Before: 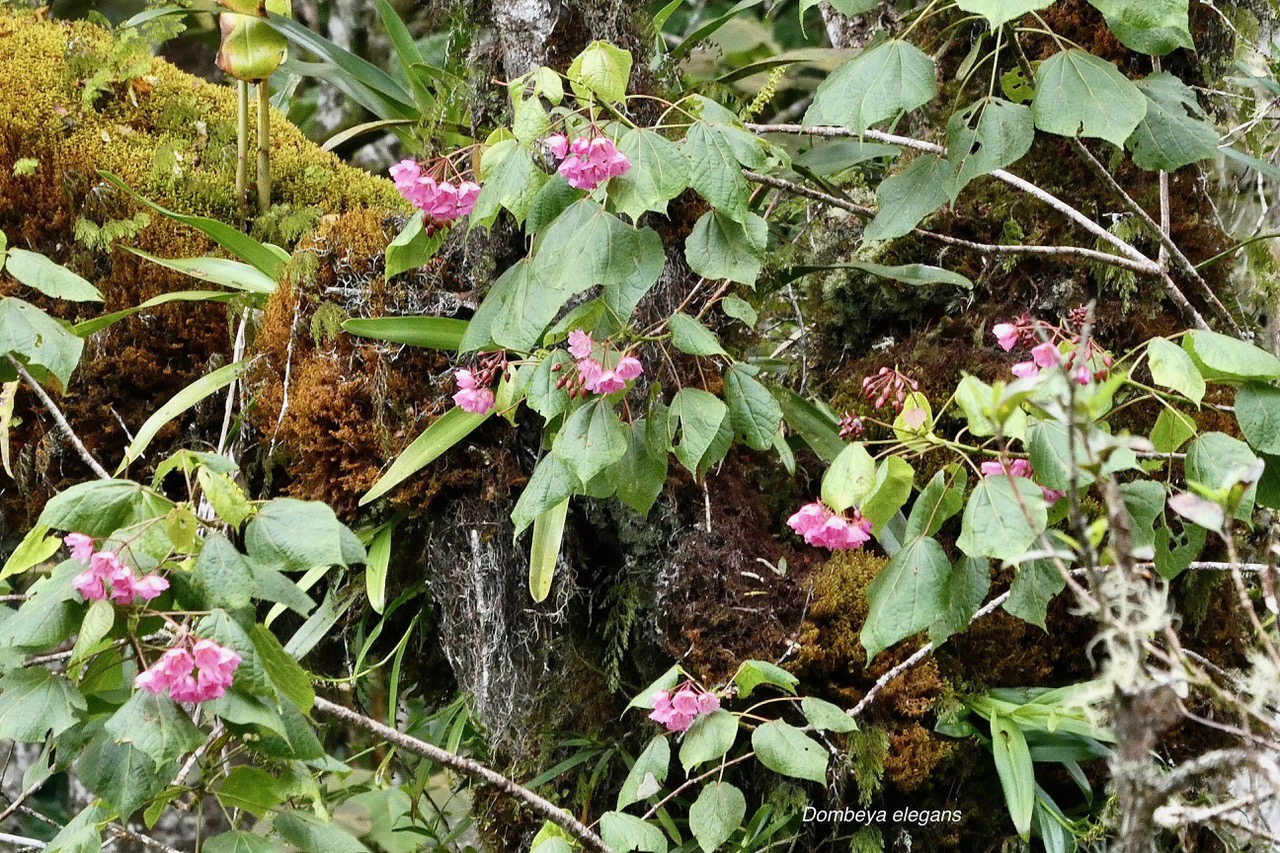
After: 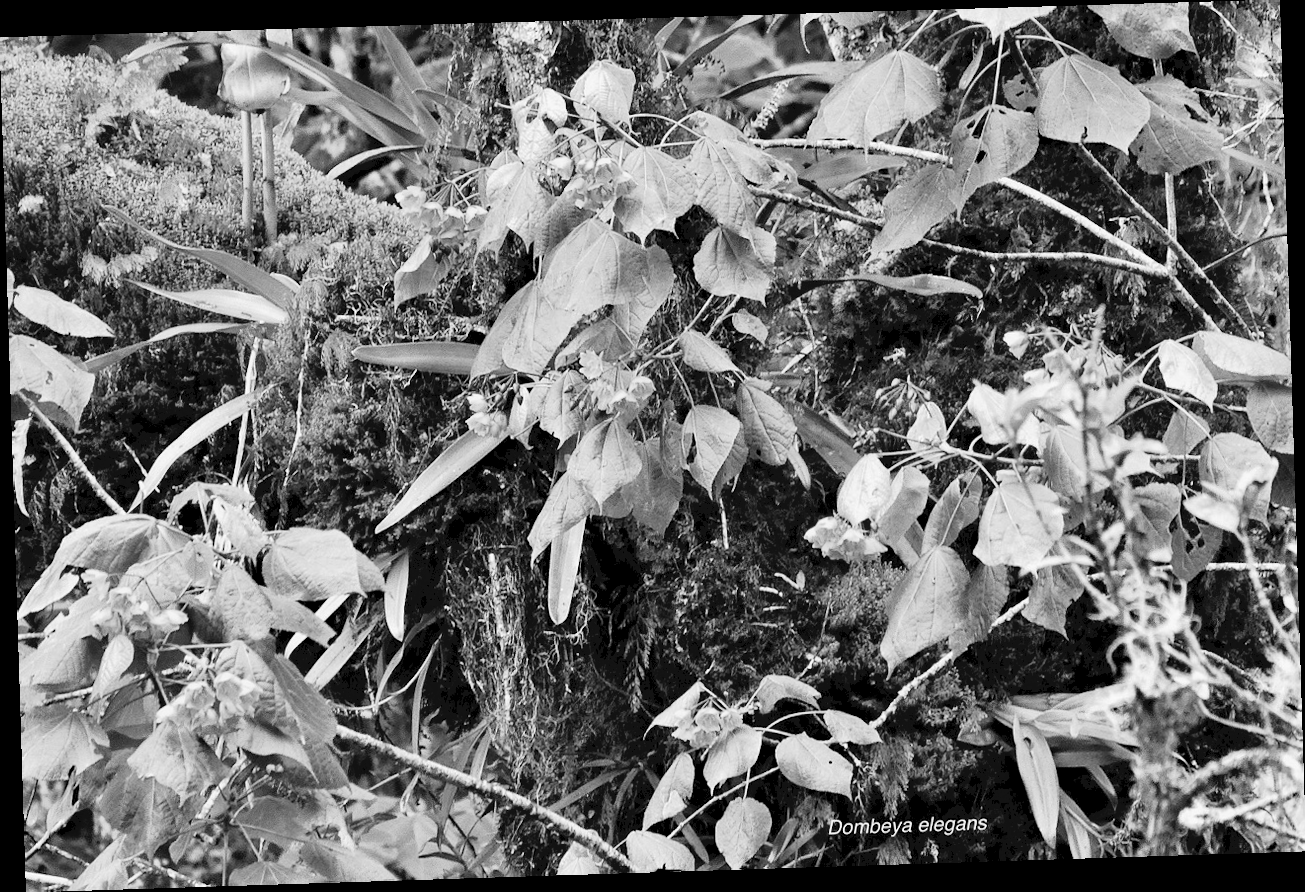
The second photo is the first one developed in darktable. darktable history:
white balance: red 0.967, blue 1.119, emerald 0.756
rotate and perspective: rotation -1.77°, lens shift (horizontal) 0.004, automatic cropping off
tone curve: curves: ch0 [(0, 0) (0.003, 0.059) (0.011, 0.059) (0.025, 0.057) (0.044, 0.055) (0.069, 0.057) (0.1, 0.083) (0.136, 0.128) (0.177, 0.185) (0.224, 0.242) (0.277, 0.308) (0.335, 0.383) (0.399, 0.468) (0.468, 0.547) (0.543, 0.632) (0.623, 0.71) (0.709, 0.801) (0.801, 0.859) (0.898, 0.922) (1, 1)], preserve colors none
haze removal: strength 0.29, distance 0.25, compatibility mode true, adaptive false
monochrome: on, module defaults
